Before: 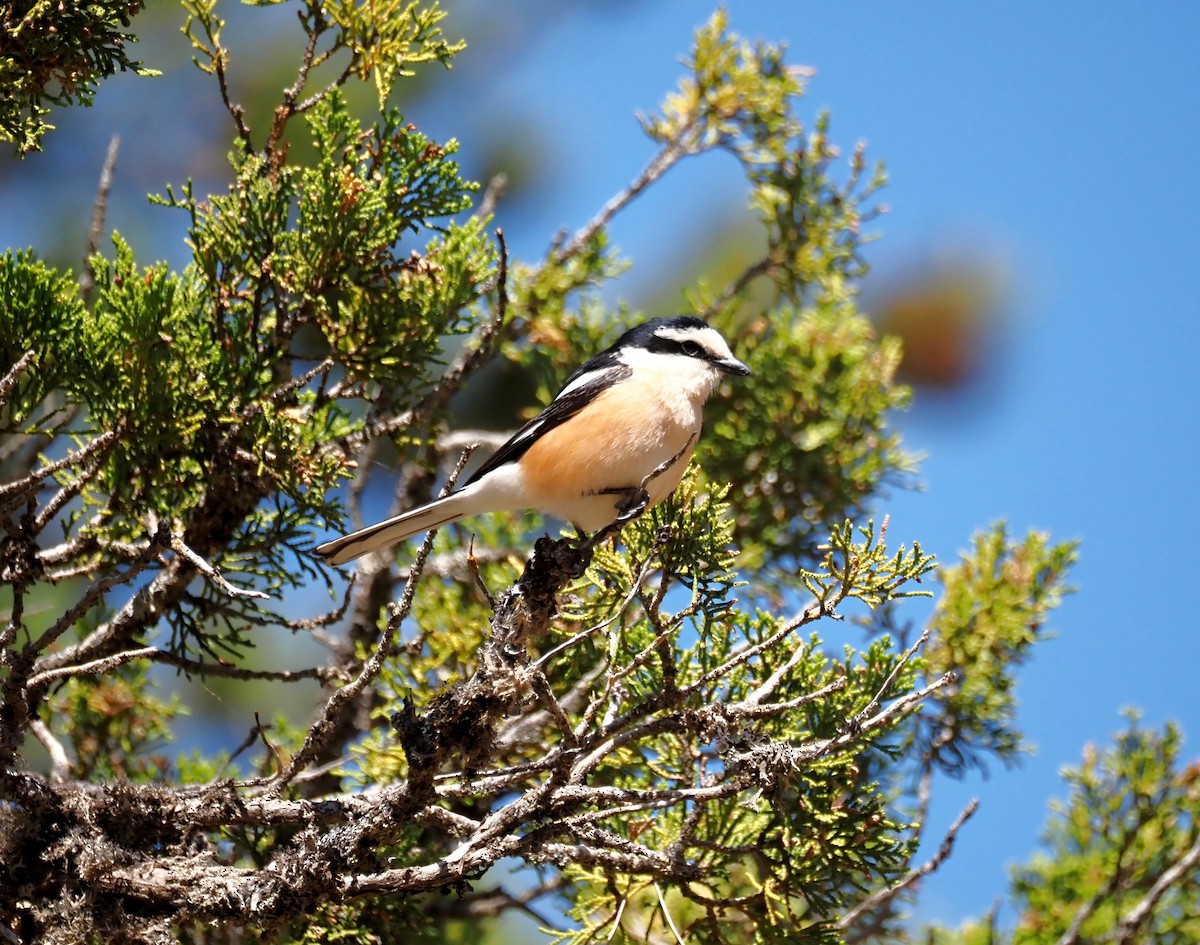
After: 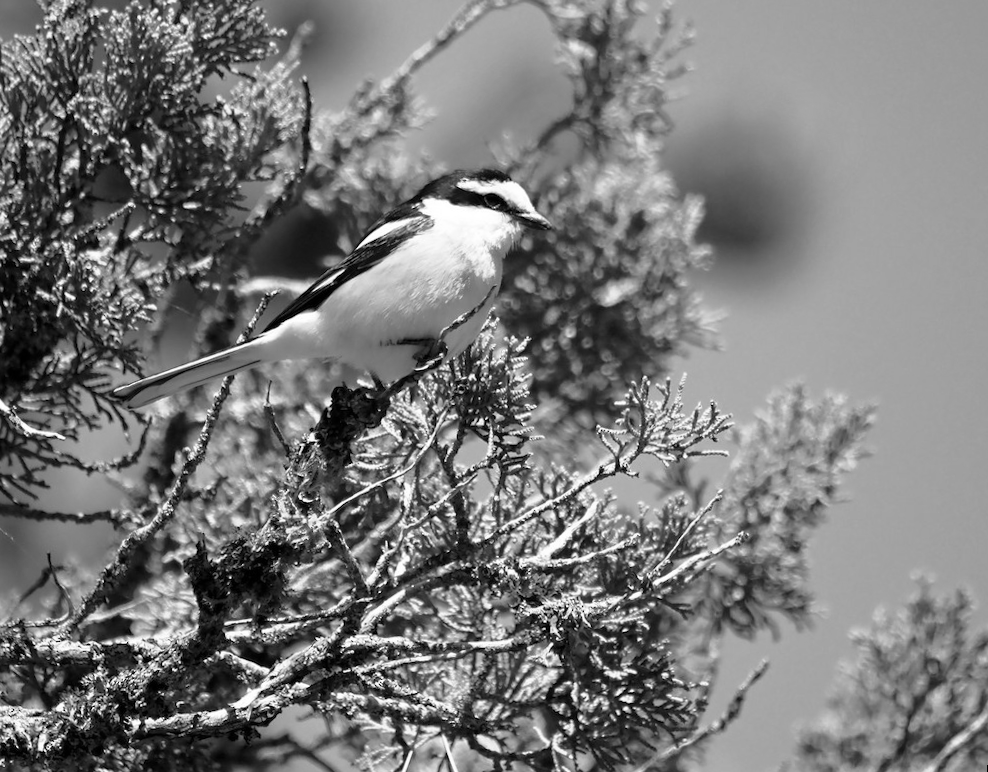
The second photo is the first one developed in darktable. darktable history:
contrast brightness saturation: saturation 0.13
rotate and perspective: rotation 1.57°, crop left 0.018, crop right 0.982, crop top 0.039, crop bottom 0.961
monochrome: on, module defaults
crop: left 16.315%, top 14.246%
